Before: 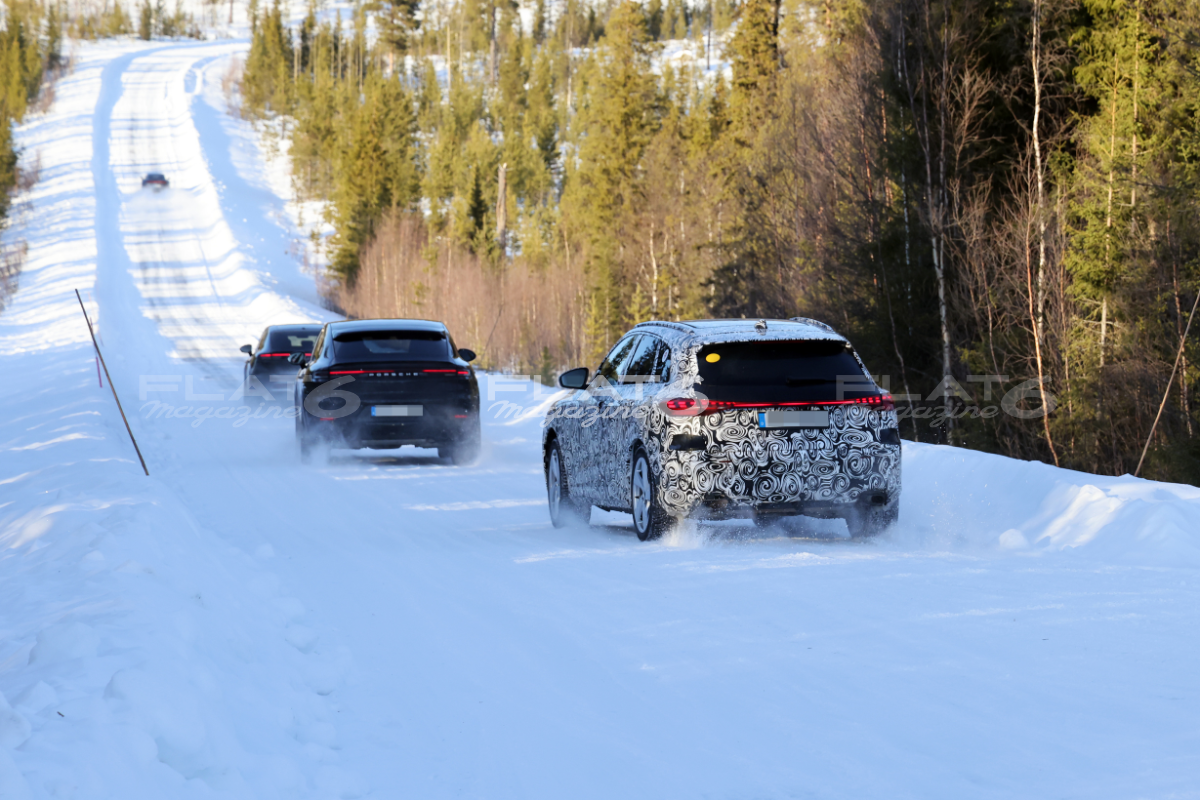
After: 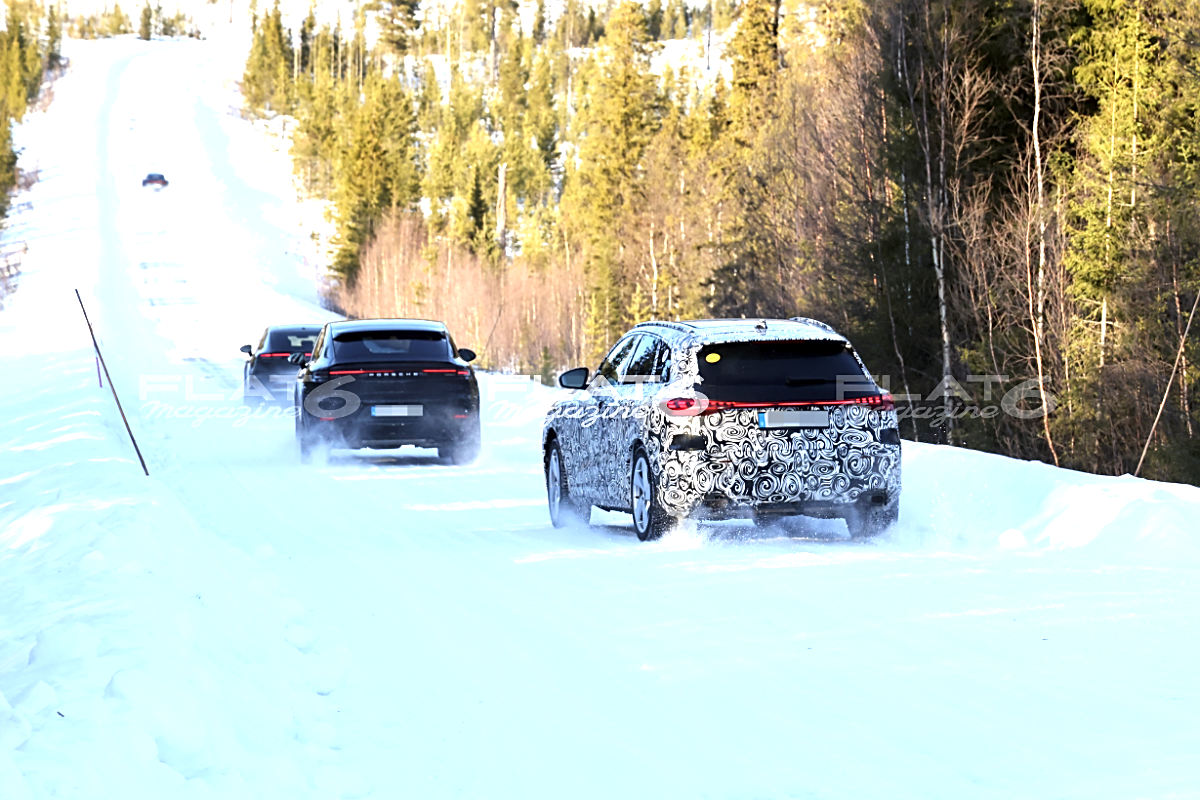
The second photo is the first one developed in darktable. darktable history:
sharpen: on, module defaults
exposure: exposure 1 EV, compensate highlight preservation false
tone equalizer: edges refinement/feathering 500, mask exposure compensation -1.57 EV, preserve details no
shadows and highlights: shadows 20.72, highlights -19.44, soften with gaussian
contrast brightness saturation: saturation -0.064
